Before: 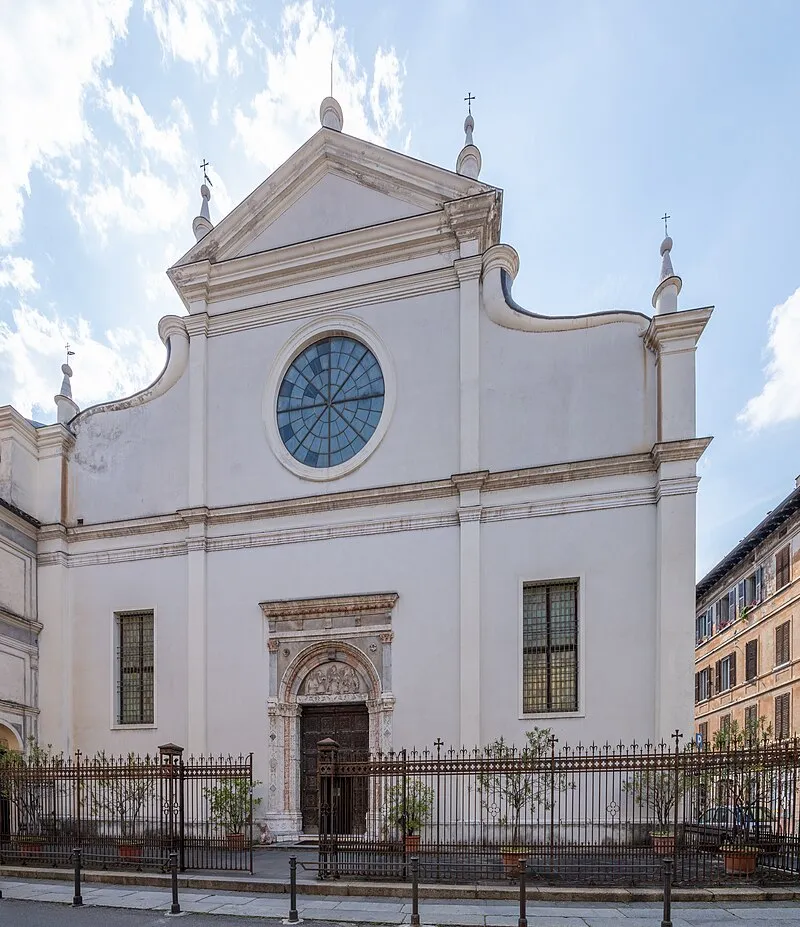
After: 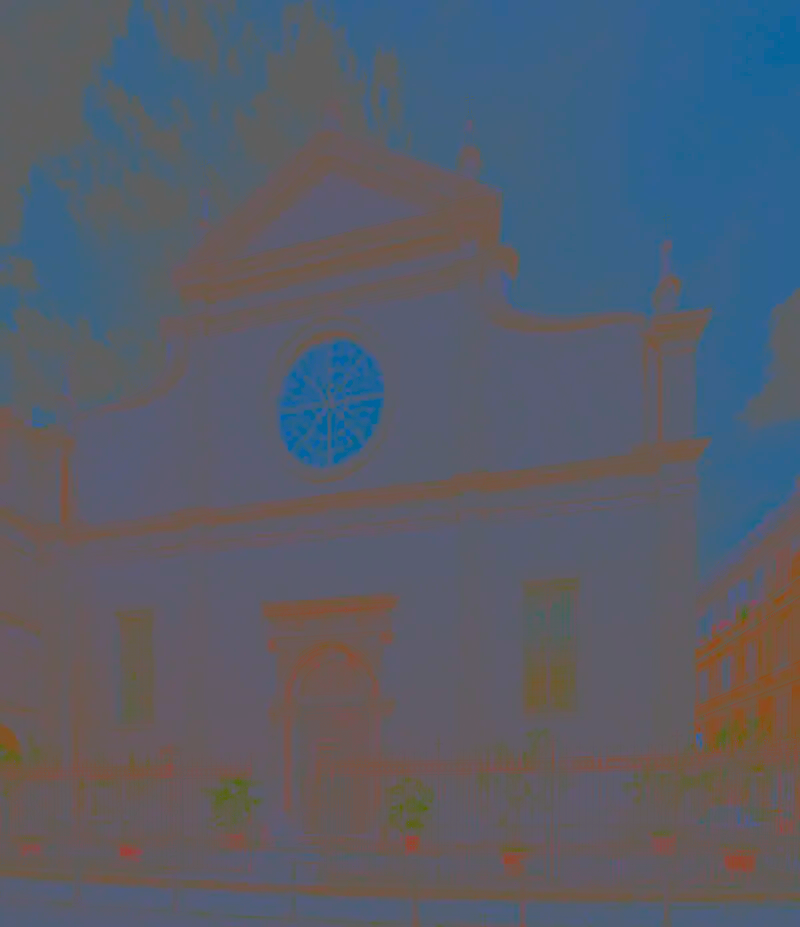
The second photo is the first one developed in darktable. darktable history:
exposure: black level correction 0.002, compensate highlight preservation false
contrast brightness saturation: contrast -0.99, brightness -0.17, saturation 0.75
local contrast: highlights 100%, shadows 100%, detail 120%, midtone range 0.2
